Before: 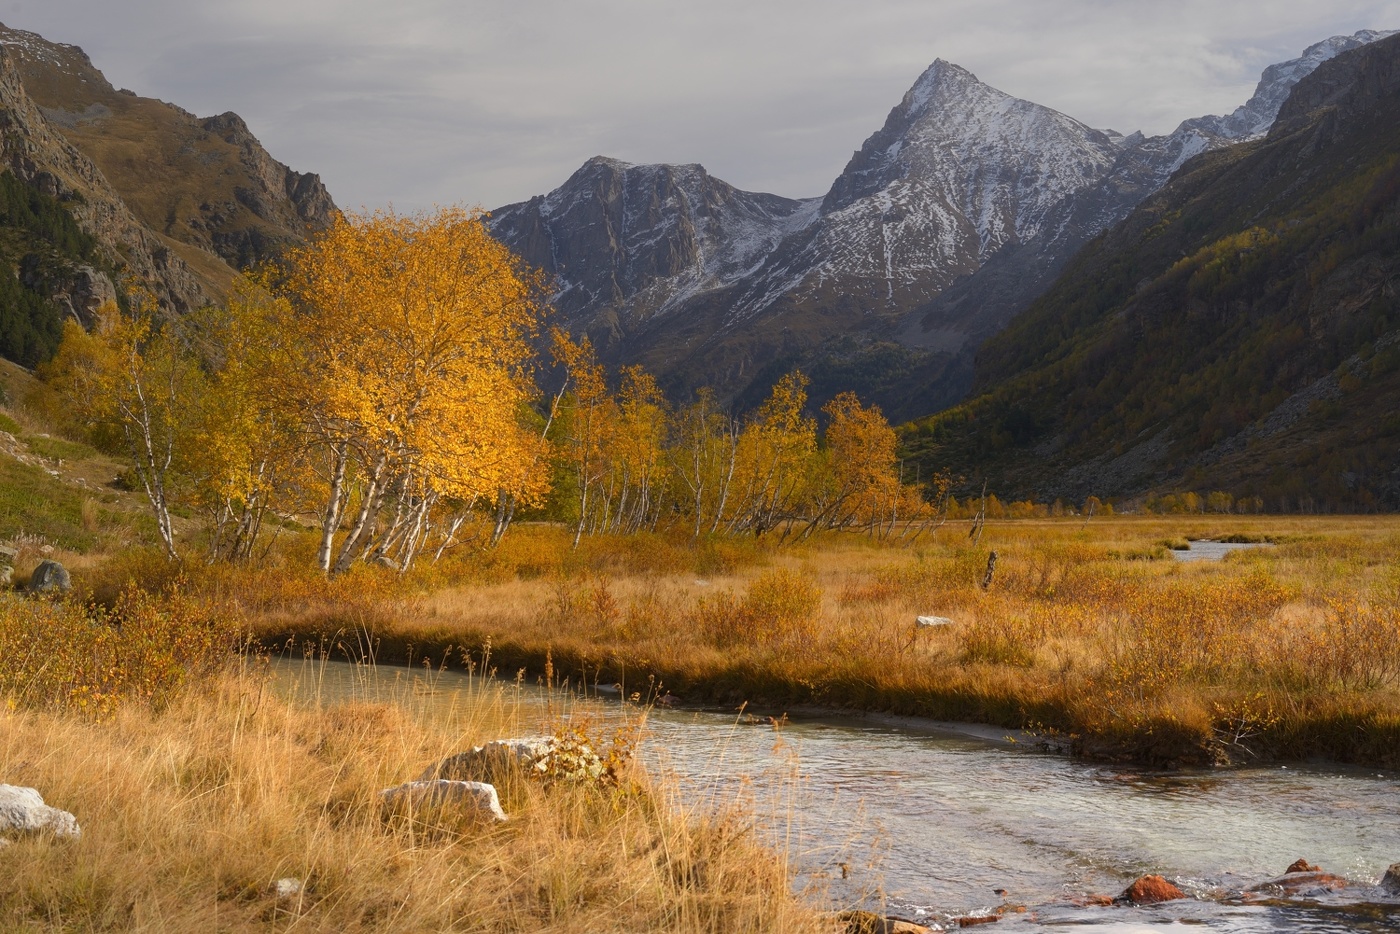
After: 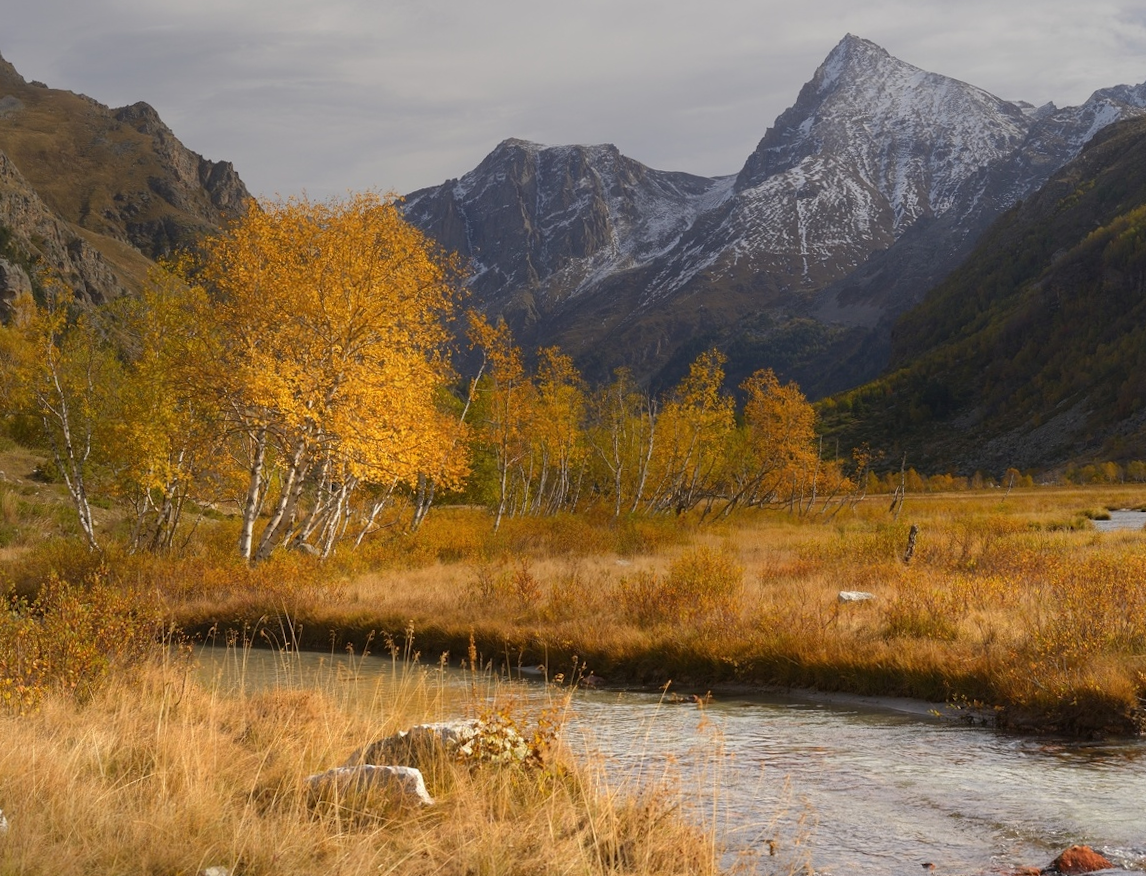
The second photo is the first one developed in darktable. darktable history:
crop and rotate: angle 1.19°, left 4.435%, top 0.766%, right 11.166%, bottom 2.503%
